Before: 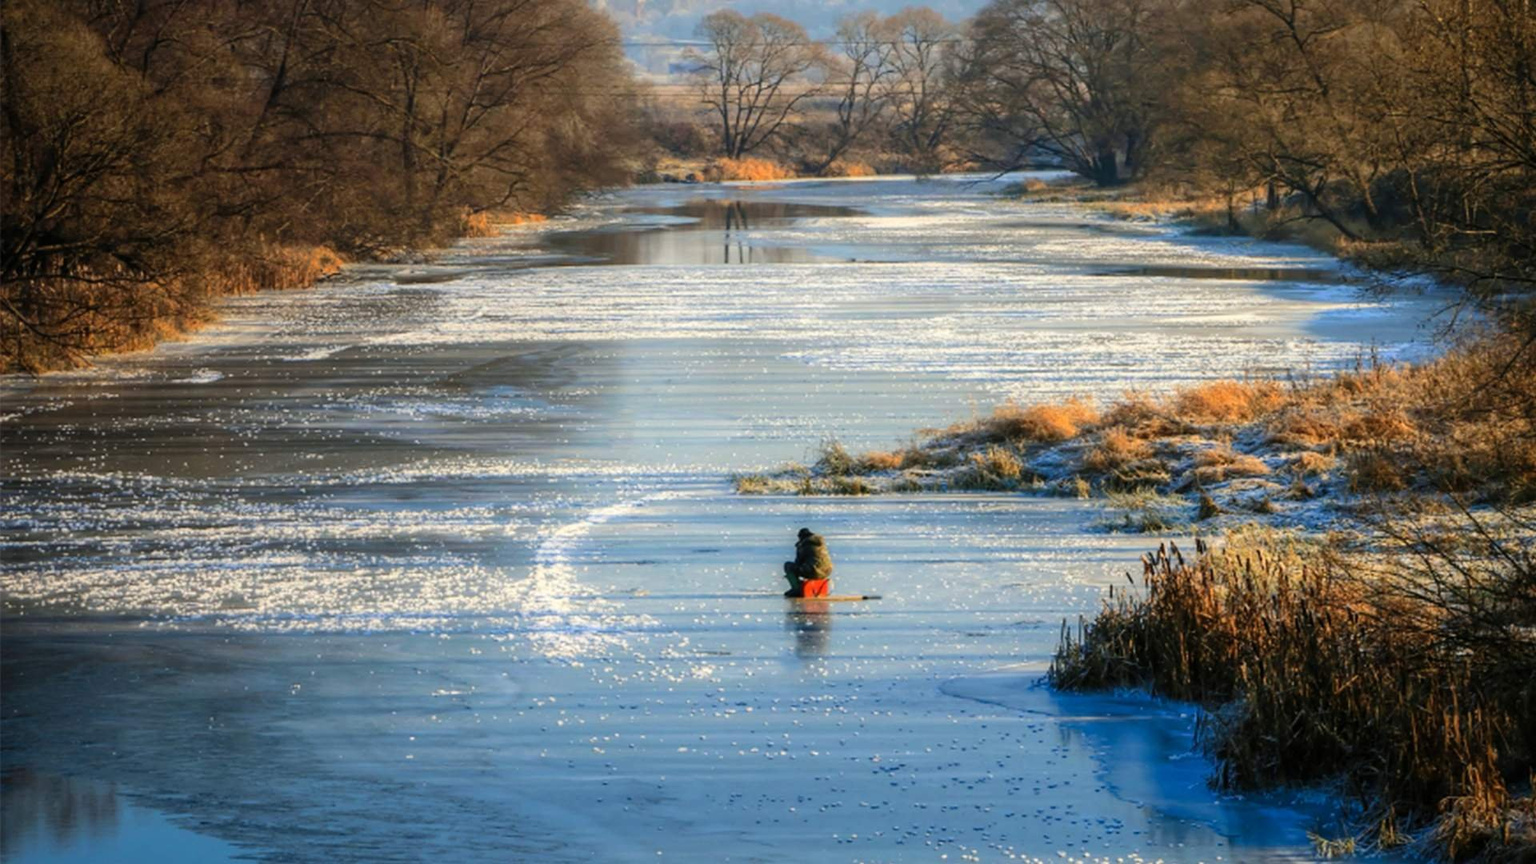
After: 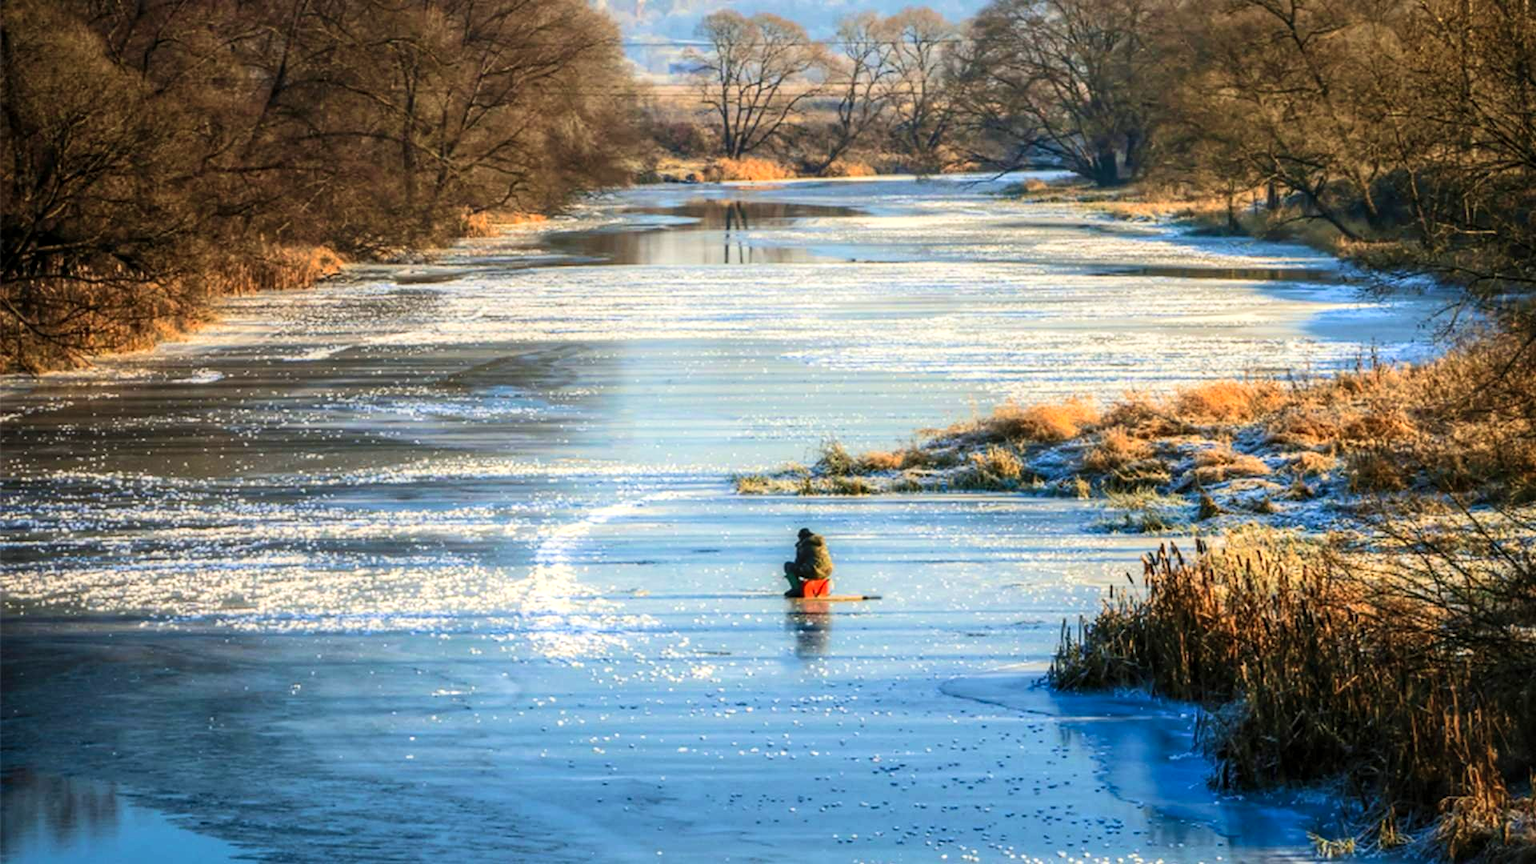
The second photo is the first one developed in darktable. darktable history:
velvia: on, module defaults
contrast brightness saturation: contrast 0.198, brightness 0.15, saturation 0.143
local contrast: on, module defaults
